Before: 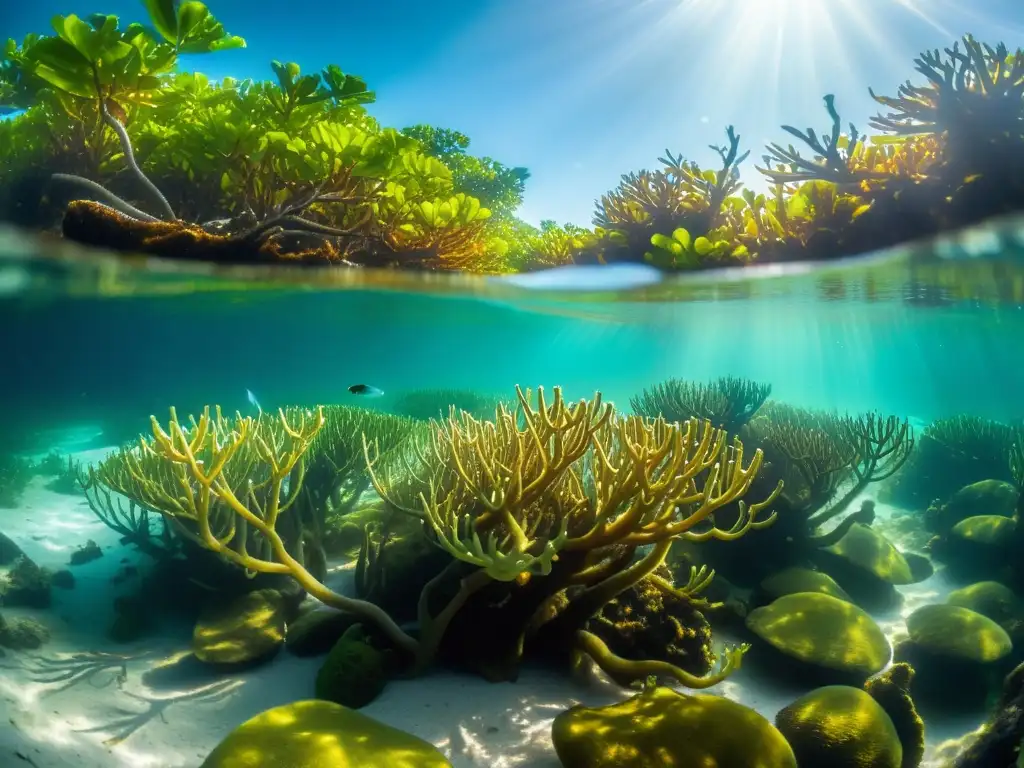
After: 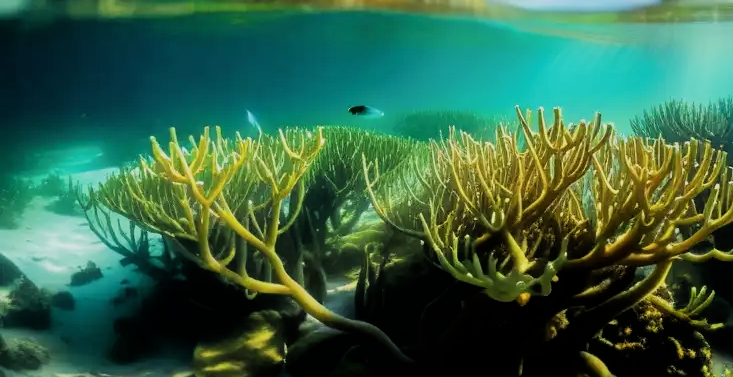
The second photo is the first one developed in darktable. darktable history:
filmic rgb: black relative exposure -5.14 EV, white relative exposure 3.99 EV, hardness 2.89, contrast 1.297
crop: top 36.333%, right 28.406%, bottom 14.538%
